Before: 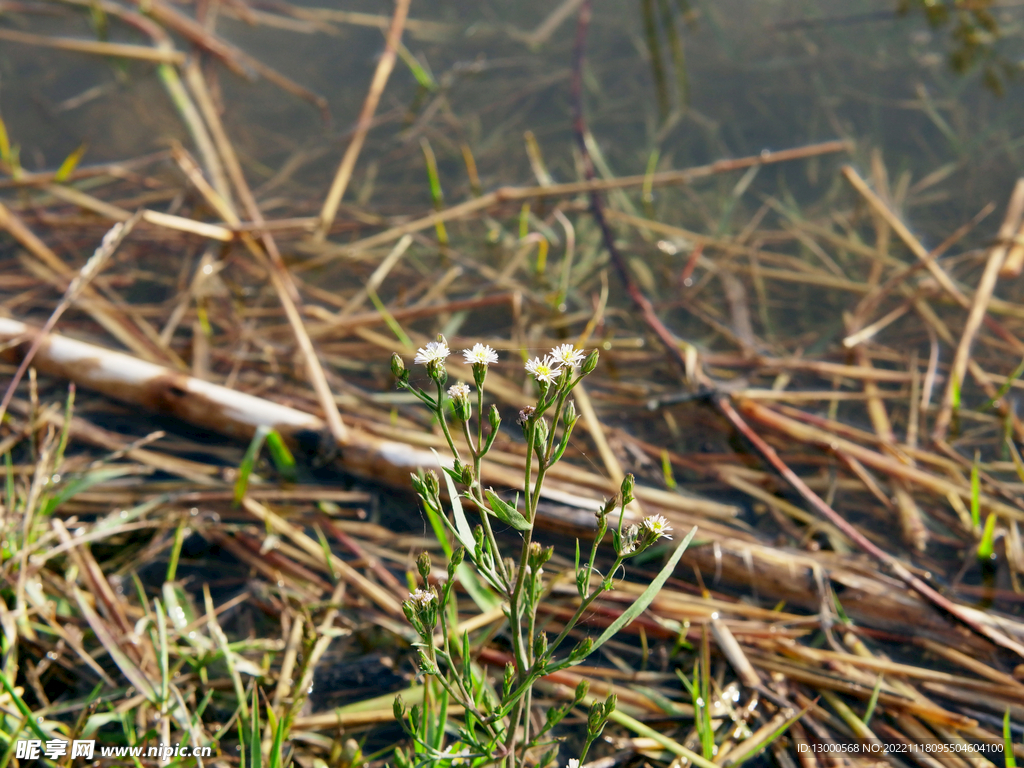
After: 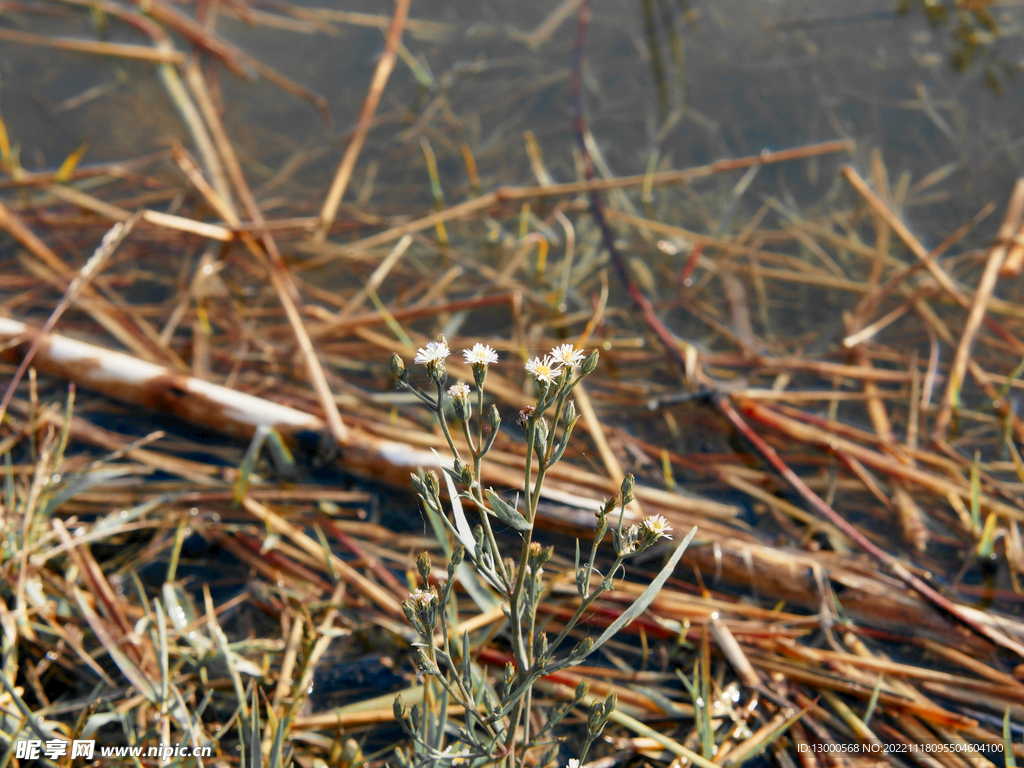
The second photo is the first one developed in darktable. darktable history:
tone equalizer: -8 EV -0.561 EV
shadows and highlights: shadows 52.84, soften with gaussian
color zones: curves: ch0 [(0, 0.363) (0.128, 0.373) (0.25, 0.5) (0.402, 0.407) (0.521, 0.525) (0.63, 0.559) (0.729, 0.662) (0.867, 0.471)]; ch1 [(0, 0.515) (0.136, 0.618) (0.25, 0.5) (0.378, 0) (0.516, 0) (0.622, 0.593) (0.737, 0.819) (0.87, 0.593)]; ch2 [(0, 0.529) (0.128, 0.471) (0.282, 0.451) (0.386, 0.662) (0.516, 0.525) (0.633, 0.554) (0.75, 0.62) (0.875, 0.441)]
